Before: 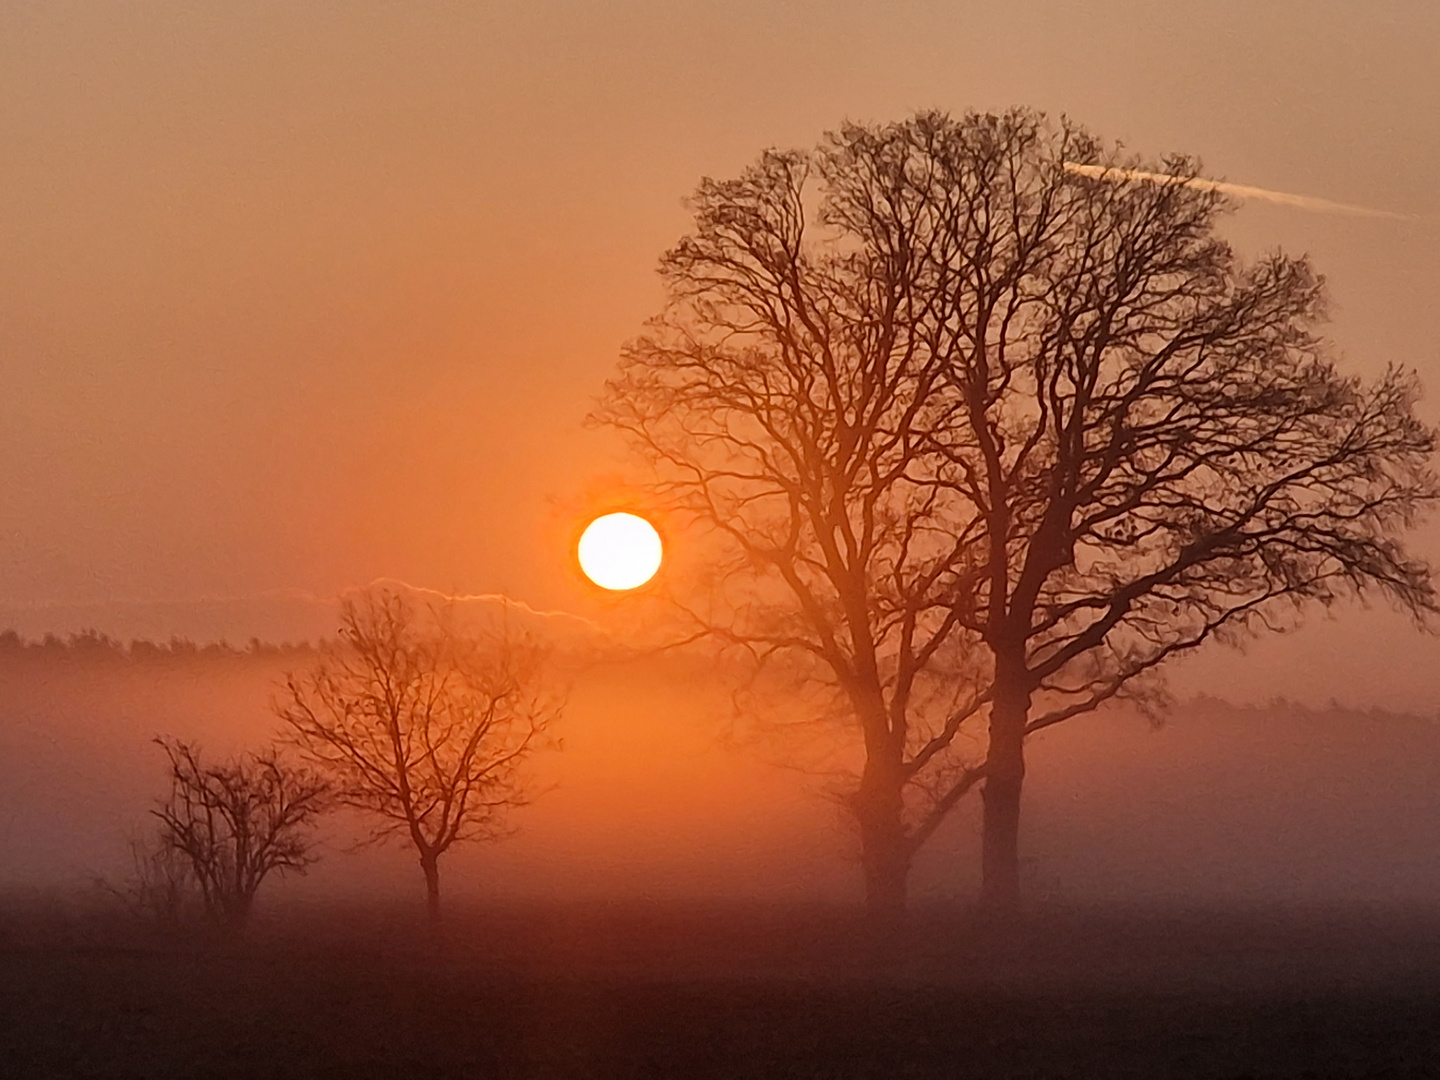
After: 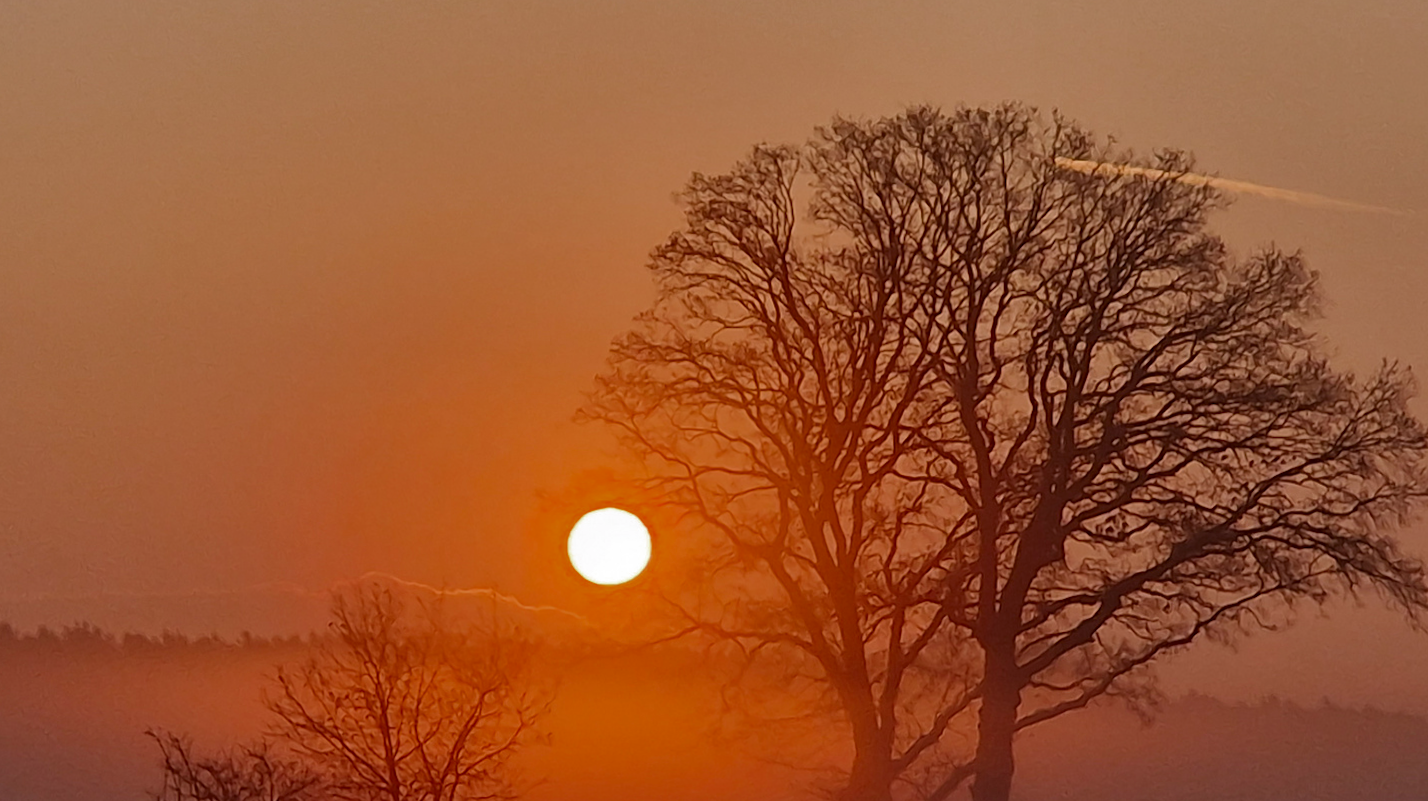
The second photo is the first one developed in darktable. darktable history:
color zones: curves: ch0 [(0.004, 0.388) (0.125, 0.392) (0.25, 0.404) (0.375, 0.5) (0.5, 0.5) (0.625, 0.5) (0.75, 0.5) (0.875, 0.5)]; ch1 [(0, 0.5) (0.125, 0.5) (0.25, 0.5) (0.375, 0.124) (0.524, 0.124) (0.645, 0.128) (0.789, 0.132) (0.914, 0.096) (0.998, 0.068)]
rotate and perspective: rotation 0.192°, lens shift (horizontal) -0.015, crop left 0.005, crop right 0.996, crop top 0.006, crop bottom 0.99
crop: bottom 24.967%
